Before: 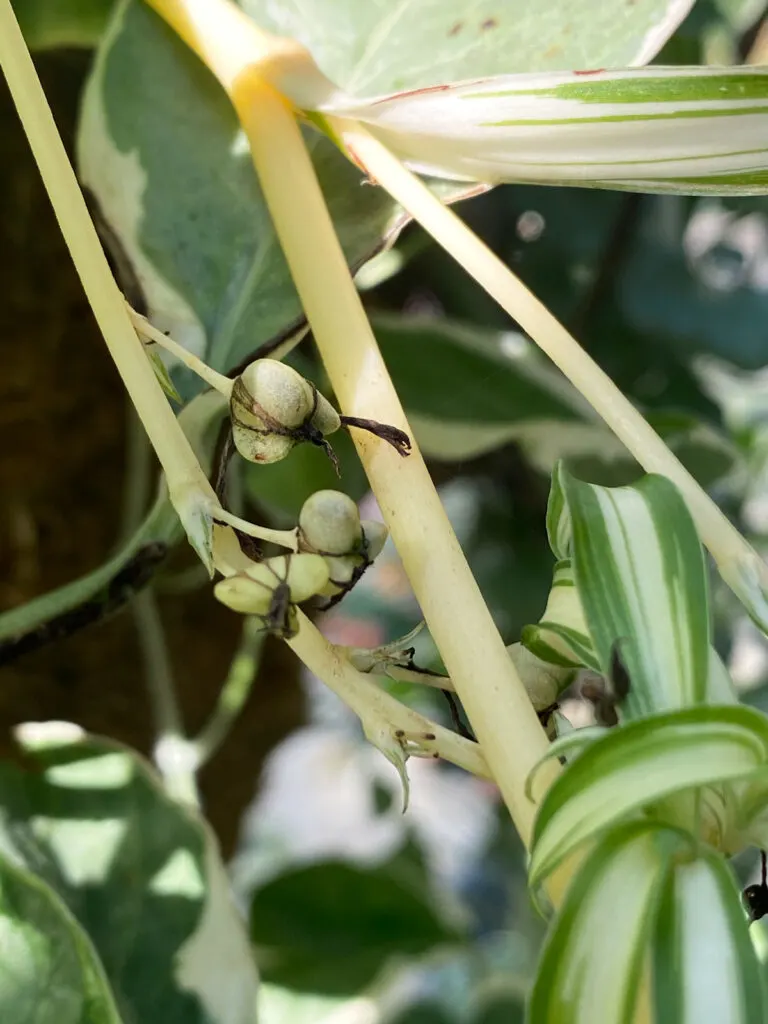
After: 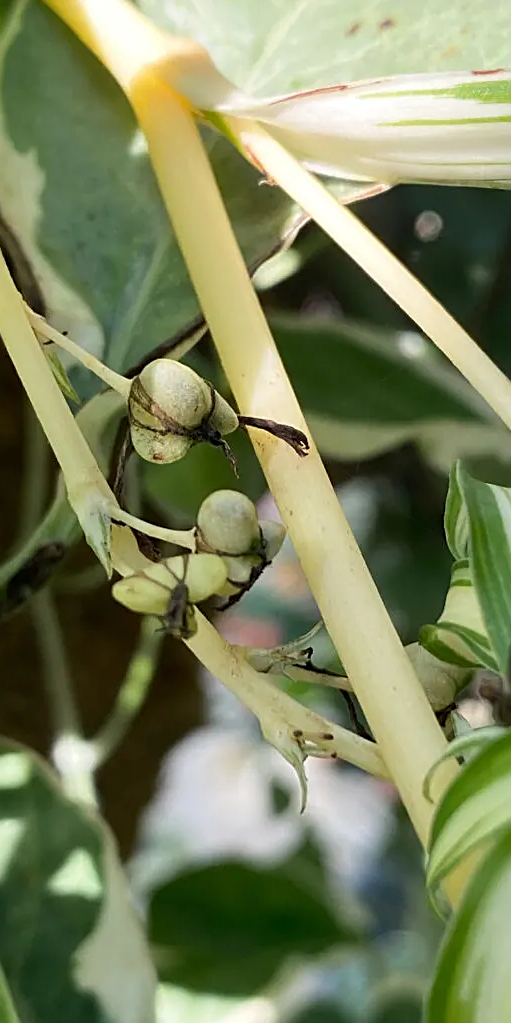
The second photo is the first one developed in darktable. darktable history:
rotate and perspective: automatic cropping off
crop and rotate: left 13.342%, right 19.991%
sharpen: on, module defaults
